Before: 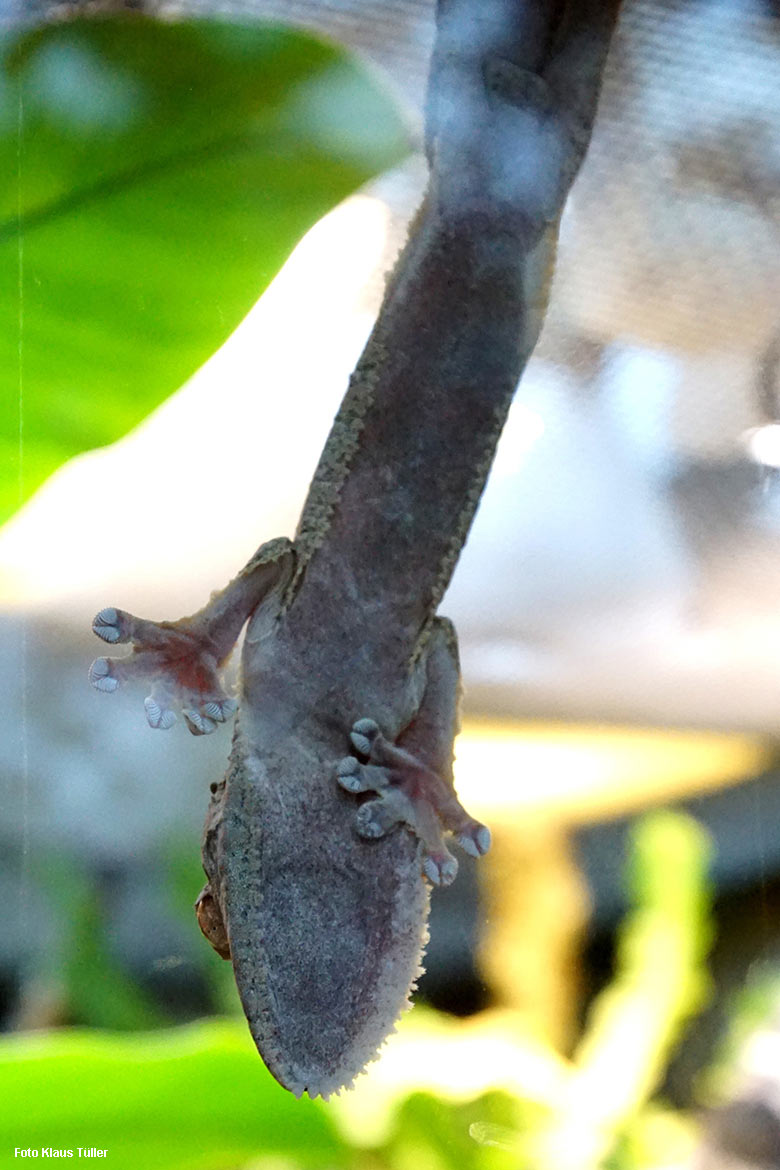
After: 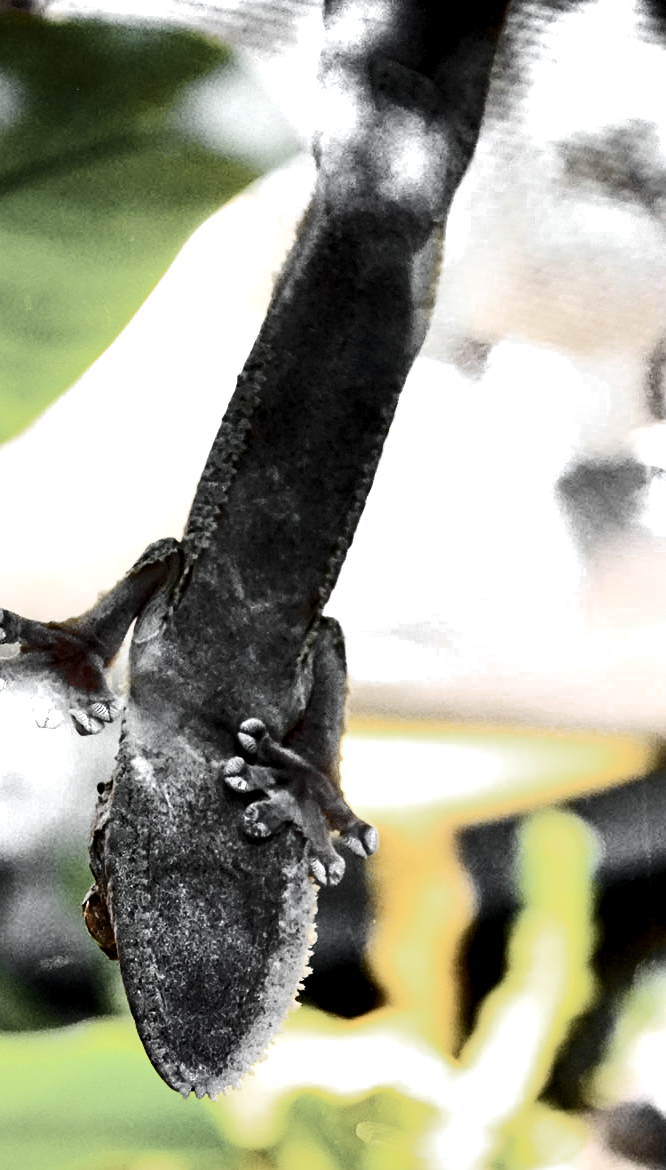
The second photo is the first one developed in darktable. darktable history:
contrast equalizer: octaves 7, y [[0.6 ×6], [0.55 ×6], [0 ×6], [0 ×6], [0 ×6]]
crop and rotate: left 14.525%
color zones: curves: ch0 [(0, 0.613) (0.01, 0.613) (0.245, 0.448) (0.498, 0.529) (0.642, 0.665) (0.879, 0.777) (0.99, 0.613)]; ch1 [(0, 0.035) (0.121, 0.189) (0.259, 0.197) (0.415, 0.061) (0.589, 0.022) (0.732, 0.022) (0.857, 0.026) (0.991, 0.053)]
contrast brightness saturation: contrast 0.41, brightness 0.053, saturation 0.248
color balance rgb: power › hue 206.36°, perceptual saturation grading › global saturation 30.755%, perceptual brilliance grading › global brilliance 3.003%, perceptual brilliance grading › highlights -3.409%, perceptual brilliance grading › shadows 3.682%
